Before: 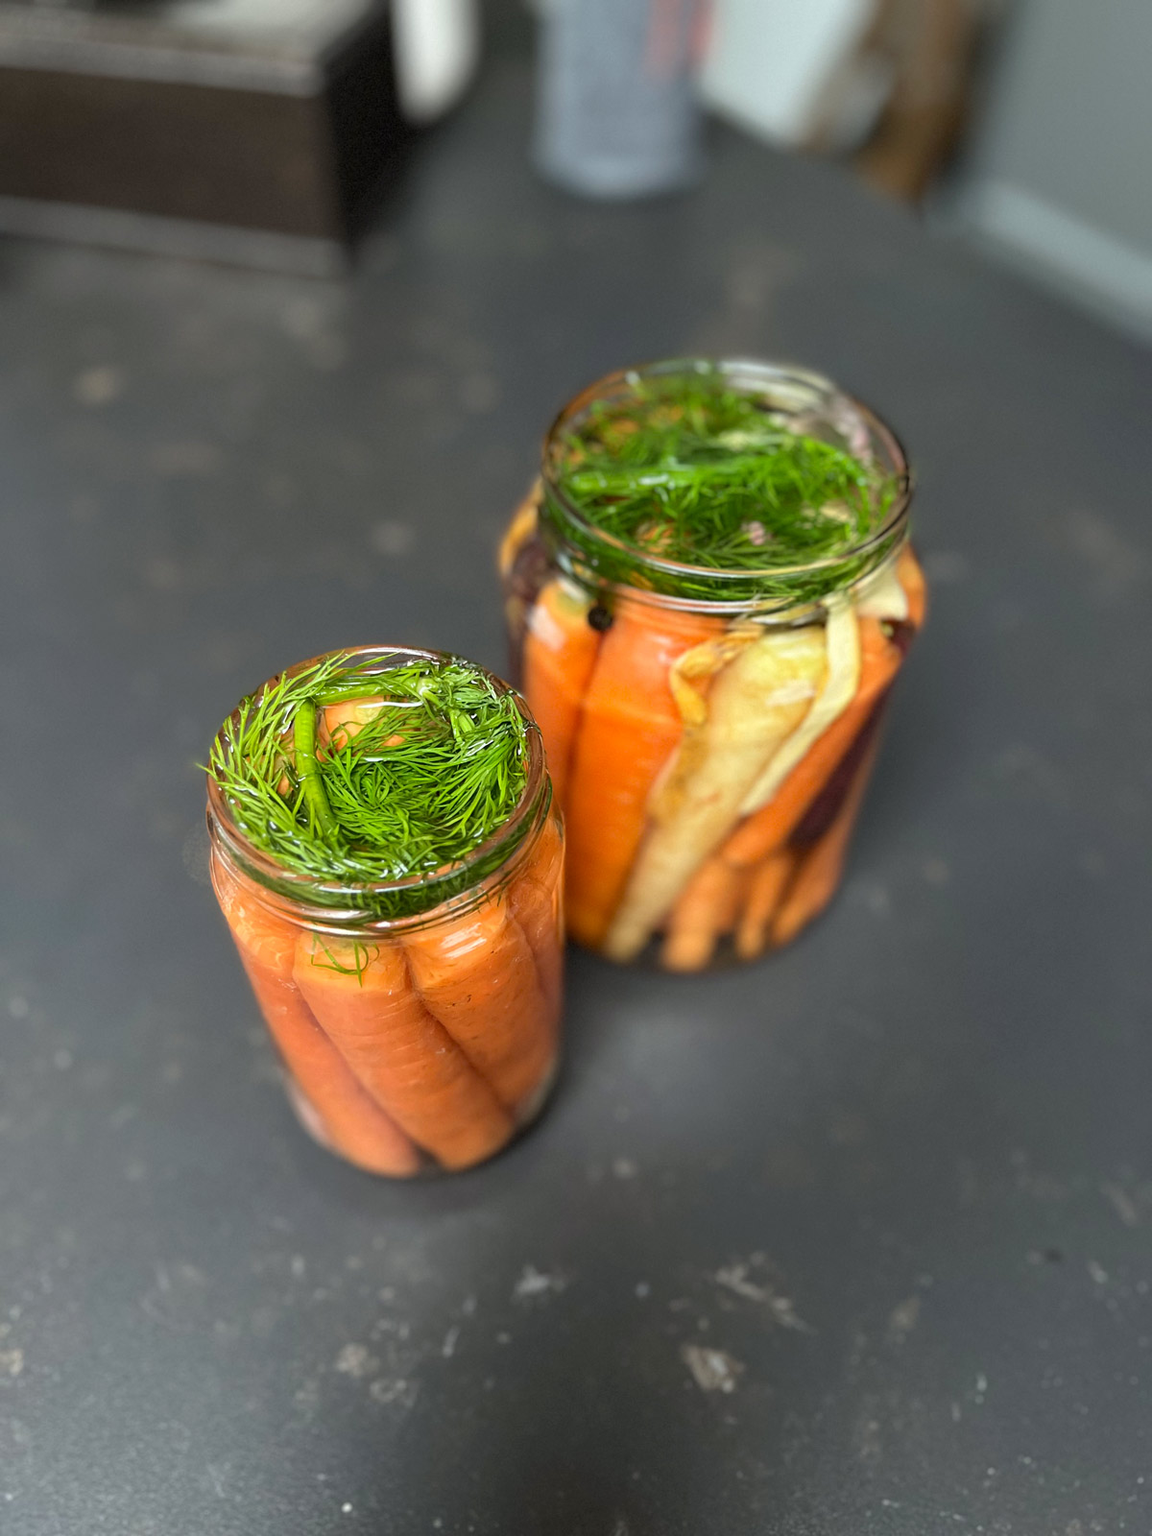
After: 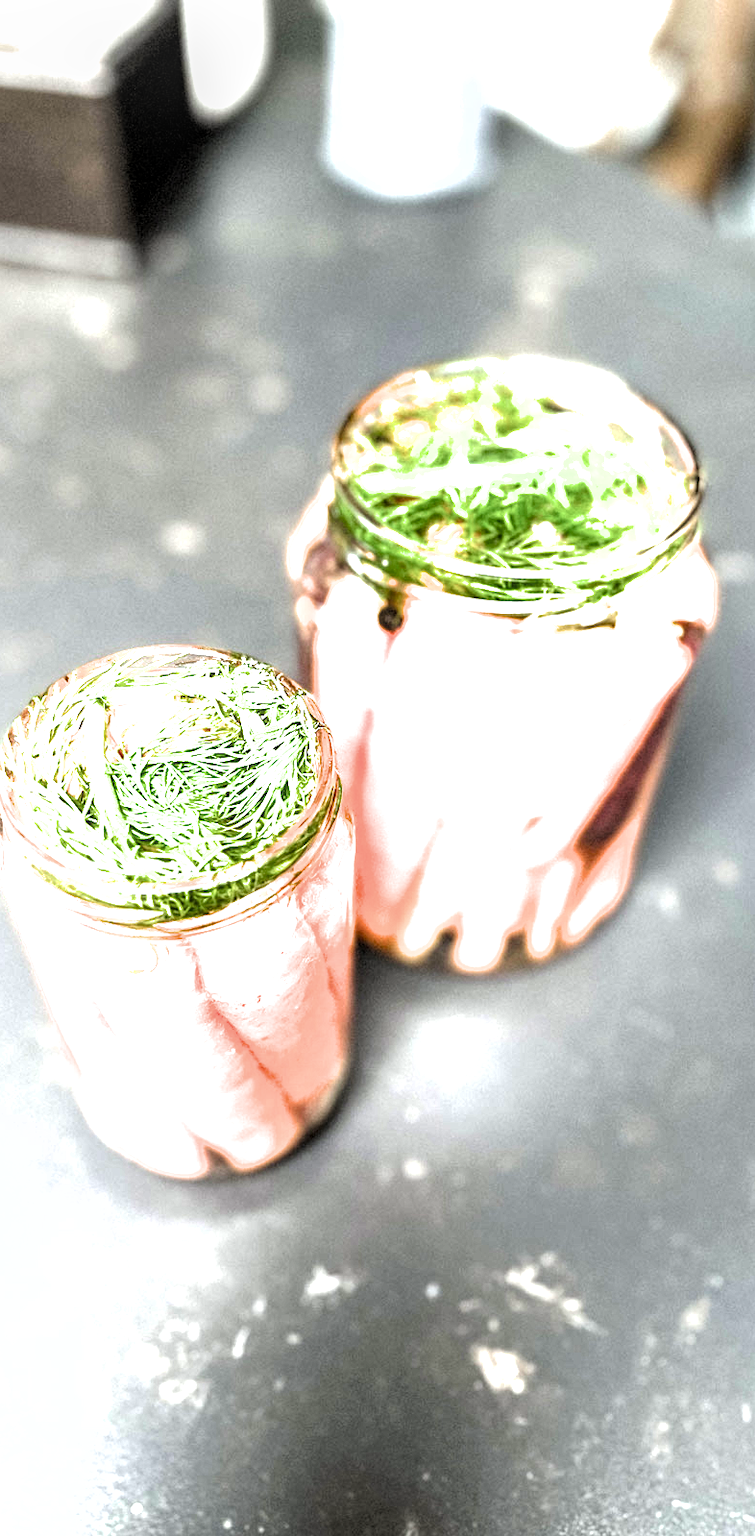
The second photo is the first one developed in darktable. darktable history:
exposure: black level correction 0, exposure 1.992 EV, compensate highlight preservation false
crop and rotate: left 18.31%, right 16.024%
filmic rgb: black relative exposure -8.22 EV, white relative exposure 2.21 EV, hardness 7.12, latitude 85.01%, contrast 1.709, highlights saturation mix -4.01%, shadows ↔ highlights balance -2%, color science v6 (2022)
local contrast: detail 130%
